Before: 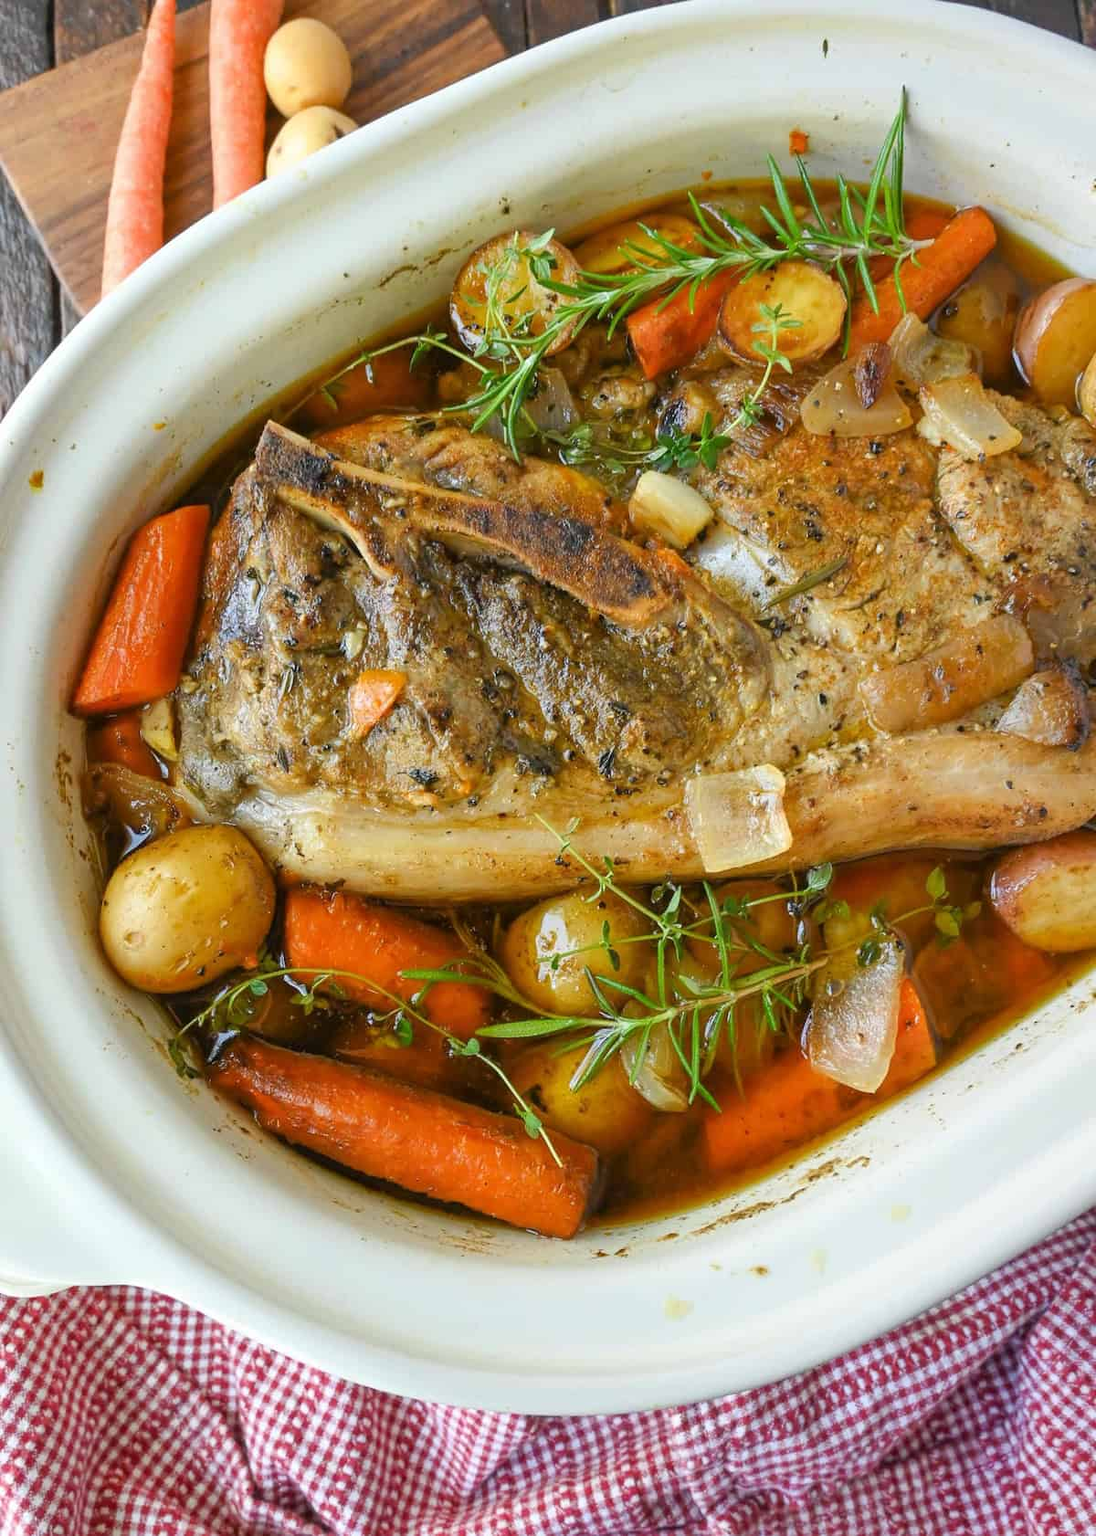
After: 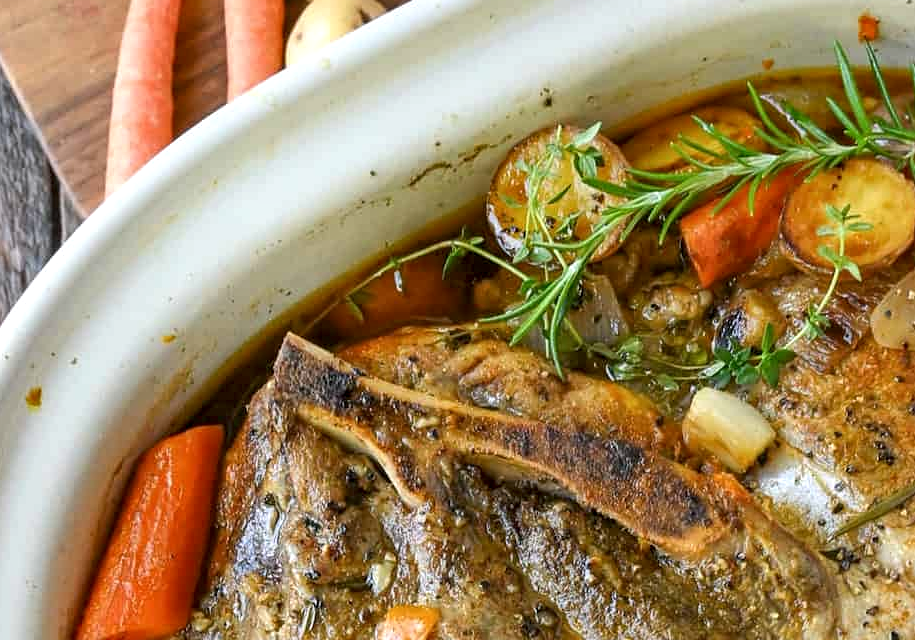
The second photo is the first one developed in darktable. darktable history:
local contrast: highlights 83%, shadows 81%
crop: left 0.579%, top 7.627%, right 23.167%, bottom 54.275%
sharpen: amount 0.2
white balance: red 1.004, blue 1.024
